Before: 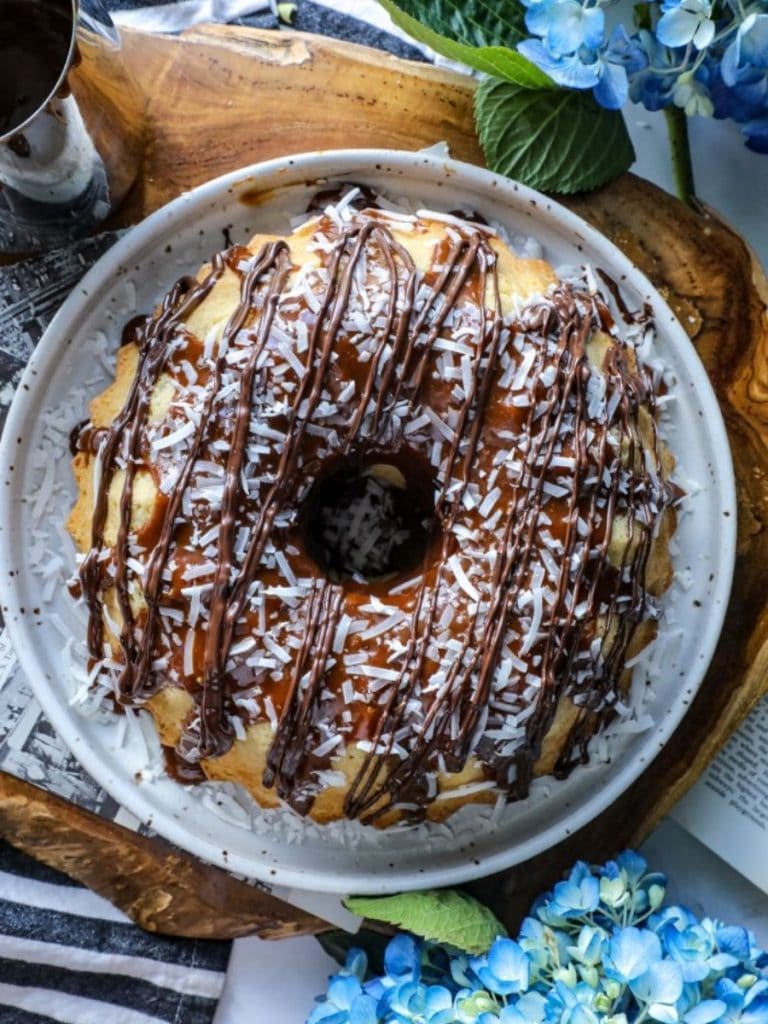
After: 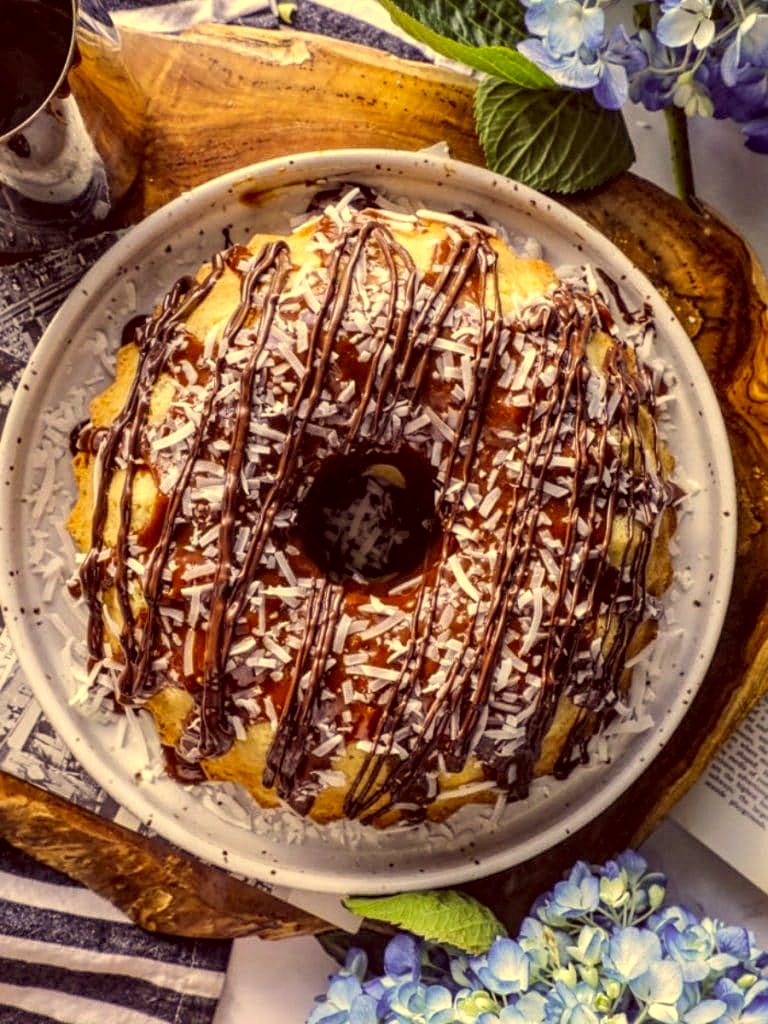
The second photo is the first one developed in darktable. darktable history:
color correction: highlights a* 10.12, highlights b* 39.04, shadows a* 14.62, shadows b* 3.37
local contrast: highlights 99%, shadows 86%, detail 160%, midtone range 0.2
sharpen: amount 0.2
